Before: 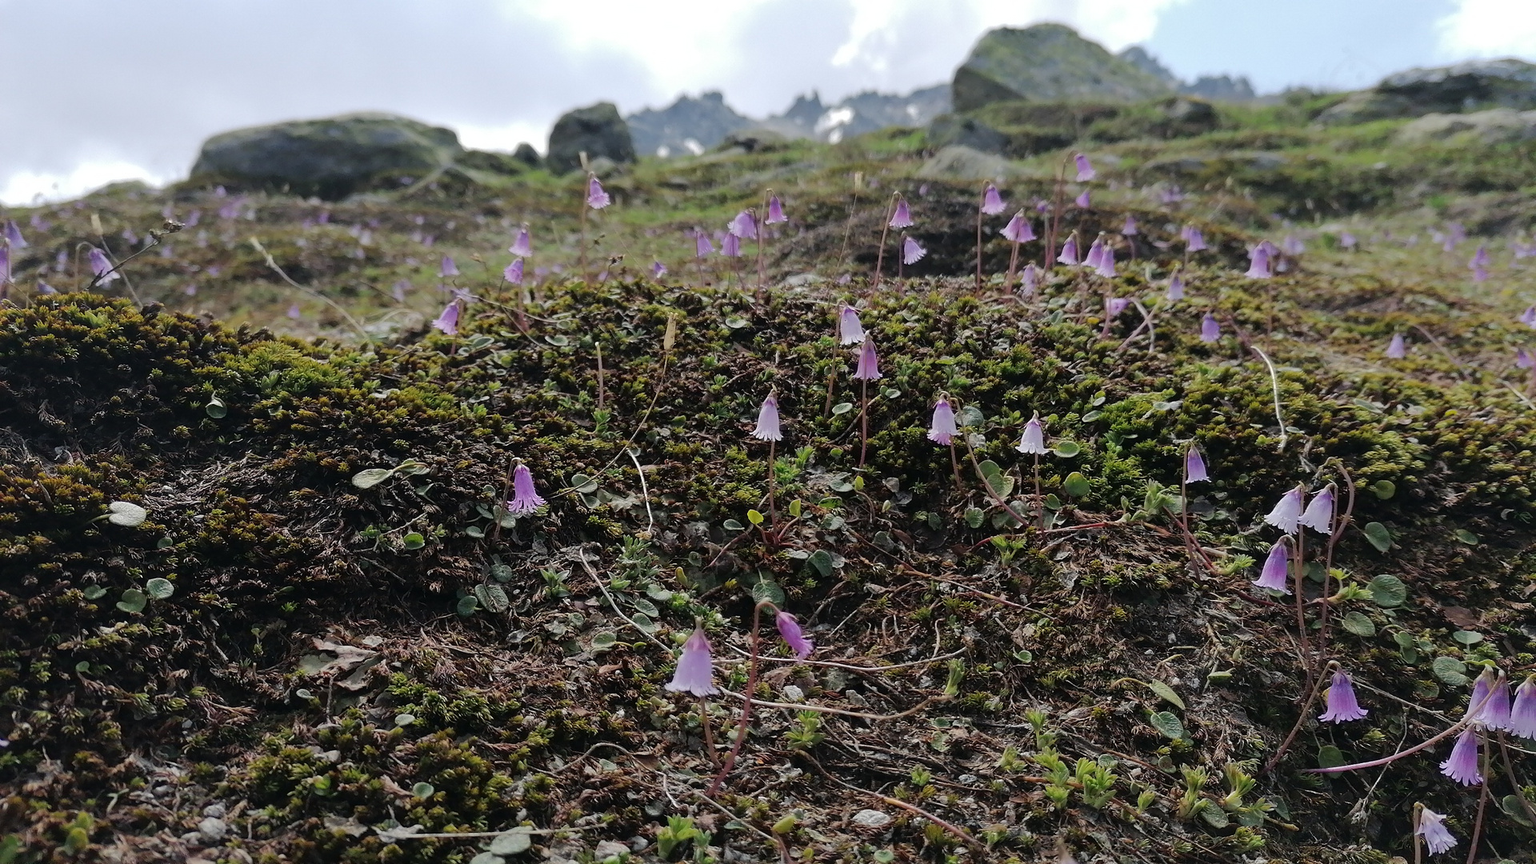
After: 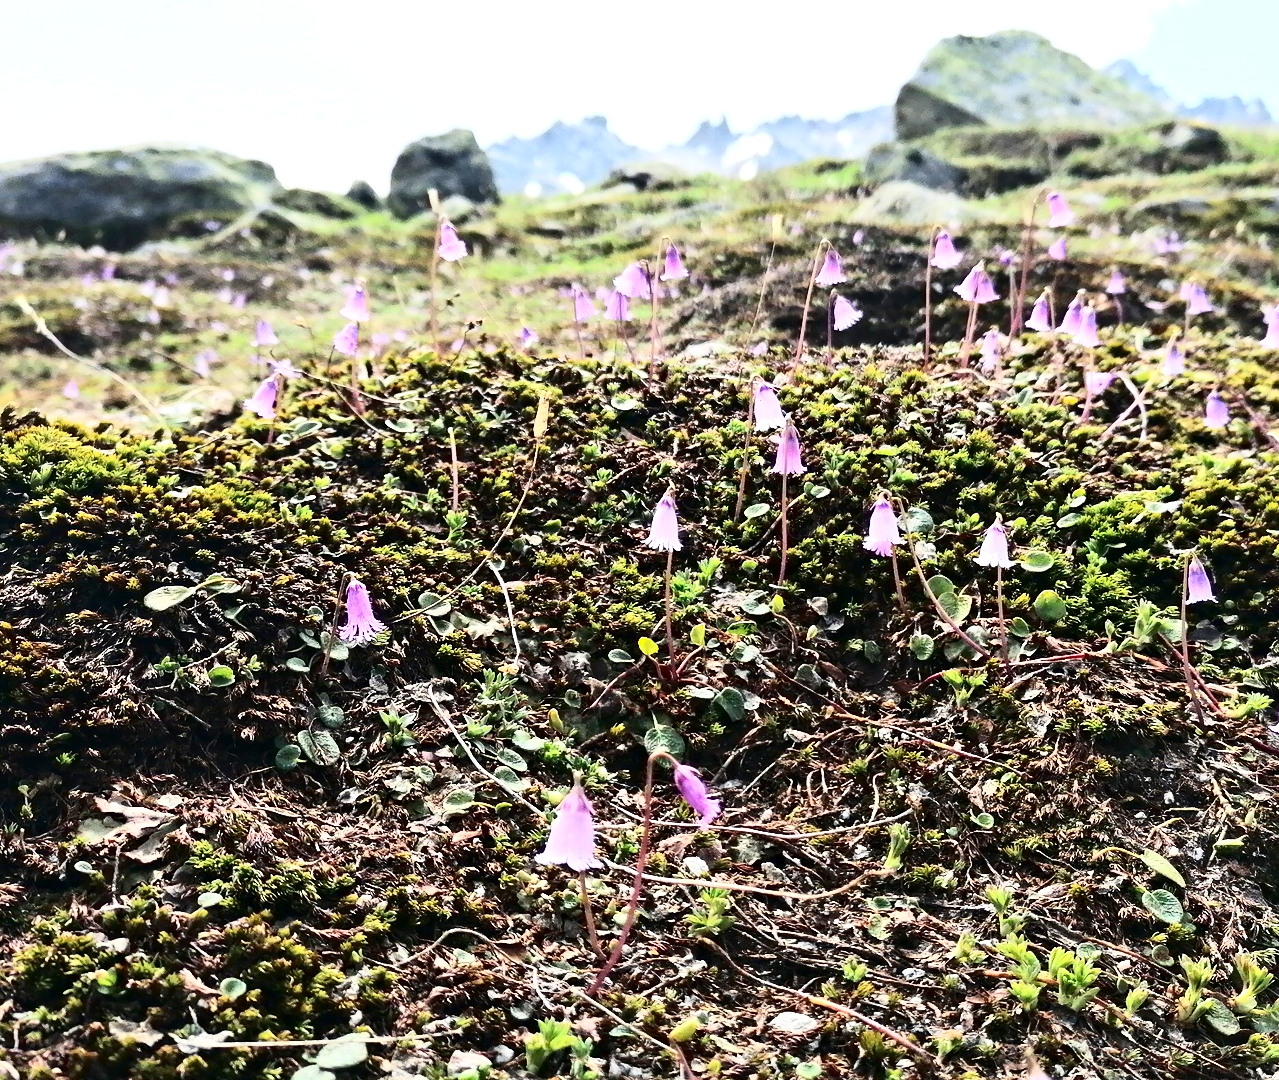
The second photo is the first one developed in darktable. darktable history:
crop: left 15.419%, right 17.914%
contrast brightness saturation: contrast 0.4, brightness 0.1, saturation 0.21
exposure: exposure 1 EV, compensate highlight preservation false
contrast equalizer: y [[0.5, 0.5, 0.544, 0.569, 0.5, 0.5], [0.5 ×6], [0.5 ×6], [0 ×6], [0 ×6]]
